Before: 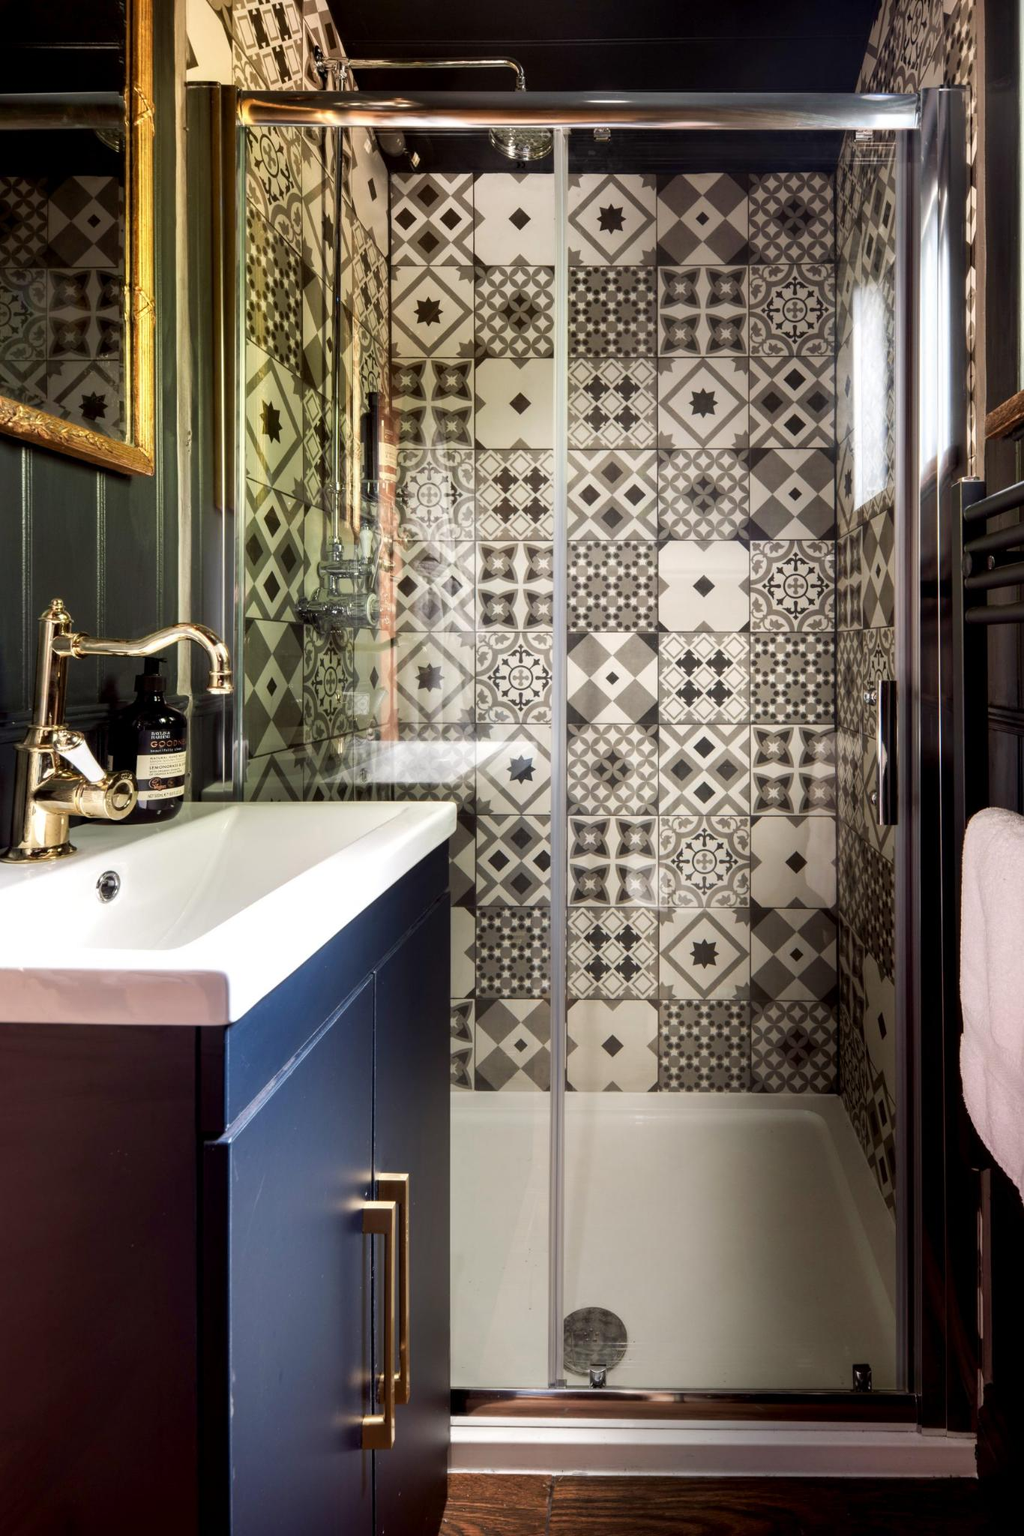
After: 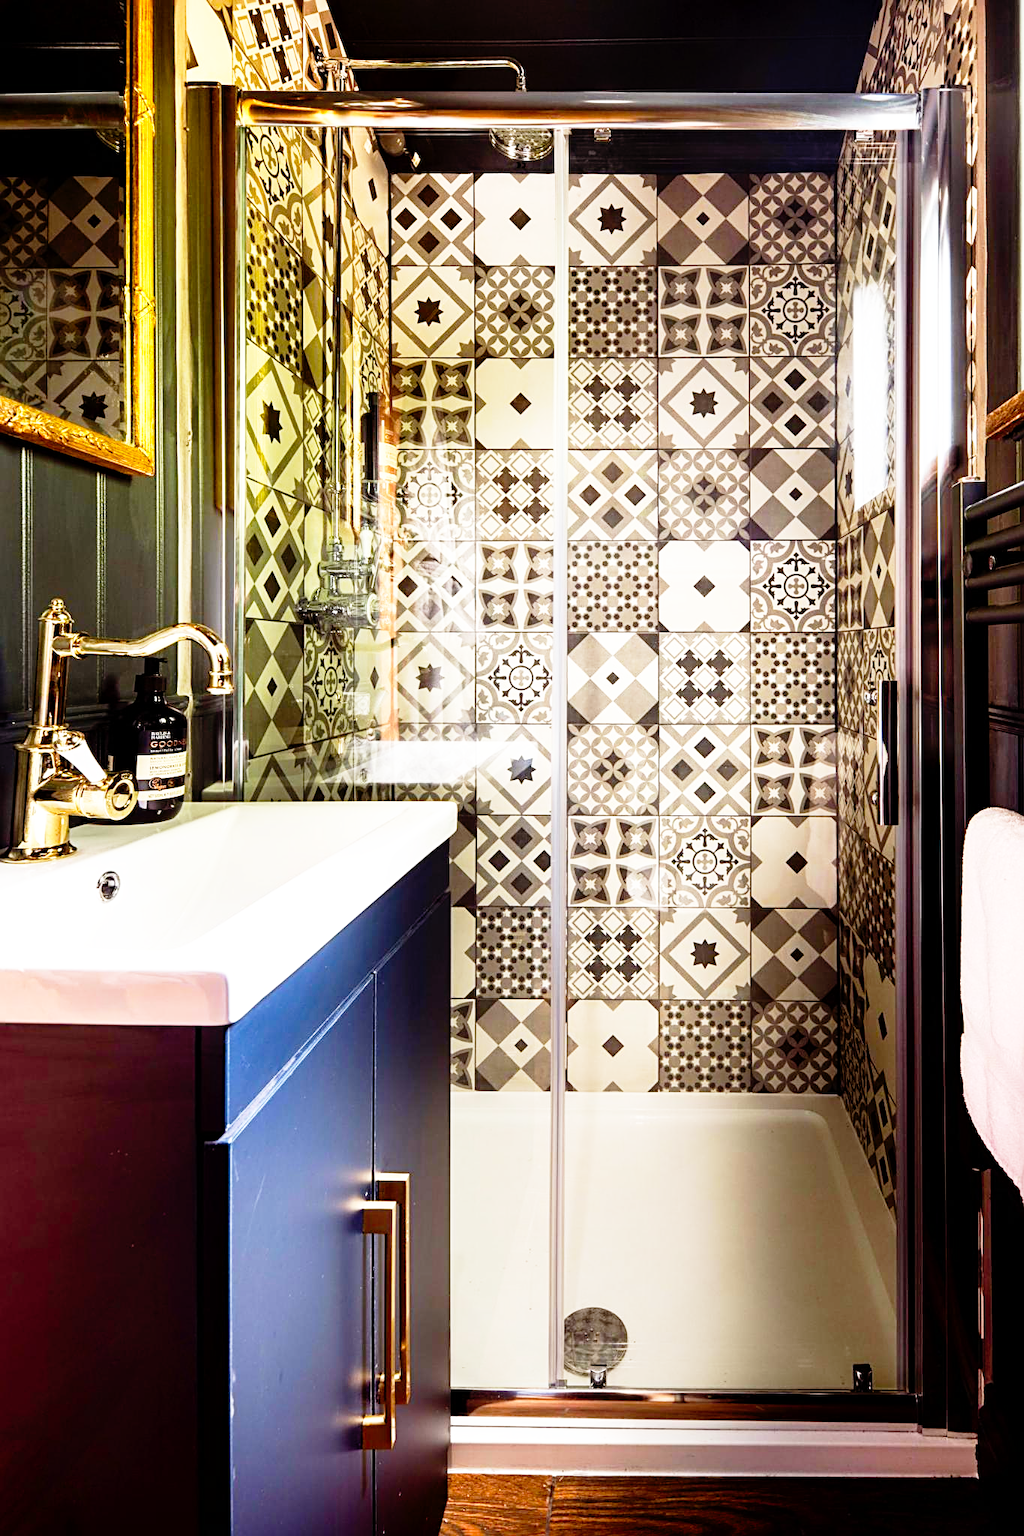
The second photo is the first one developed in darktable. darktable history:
base curve: curves: ch0 [(0, 0) (0.012, 0.01) (0.073, 0.168) (0.31, 0.711) (0.645, 0.957) (1, 1)], preserve colors none
sharpen: radius 2.784
color balance rgb: power › chroma 0.321%, power › hue 23.44°, perceptual saturation grading › global saturation 30.781%
